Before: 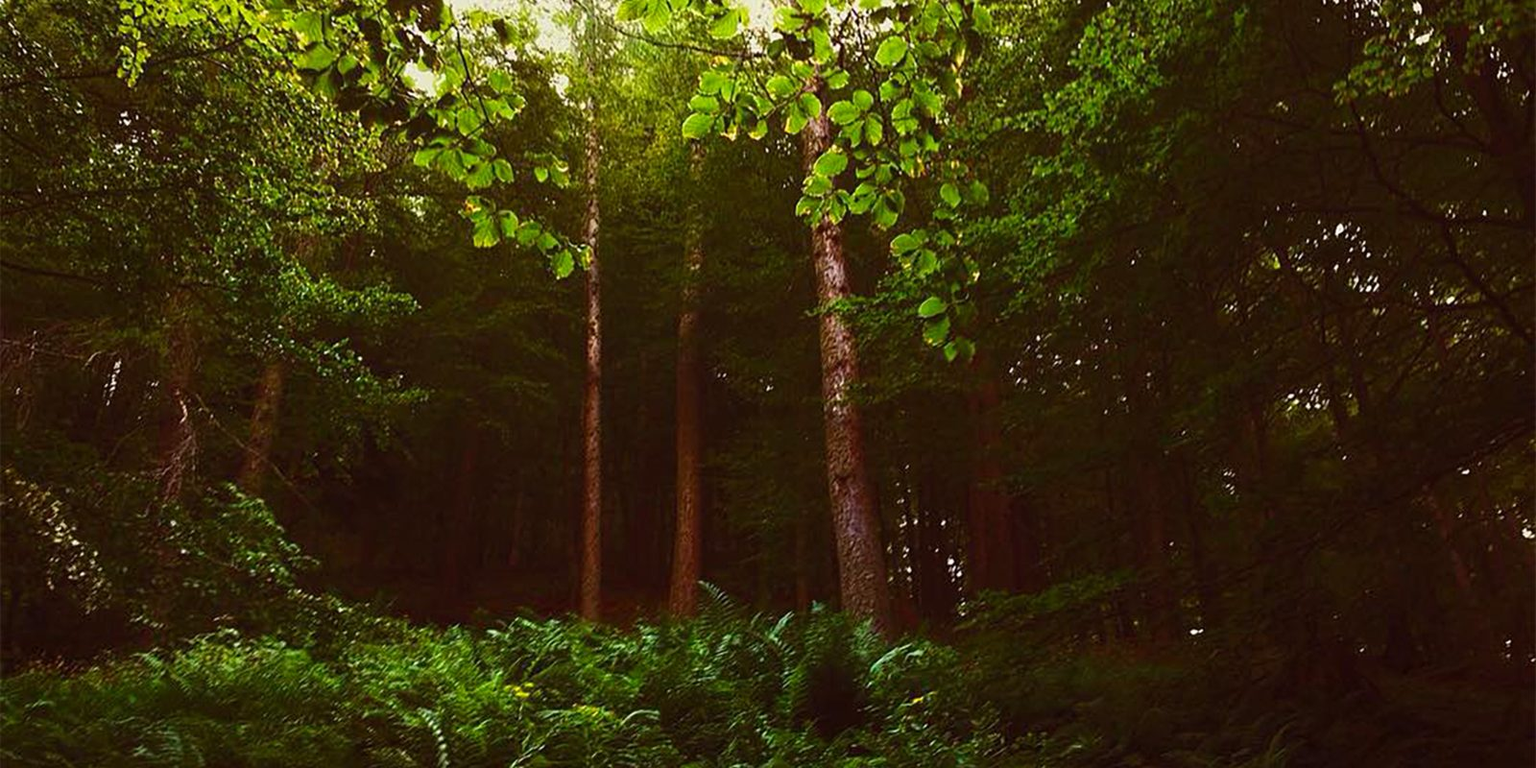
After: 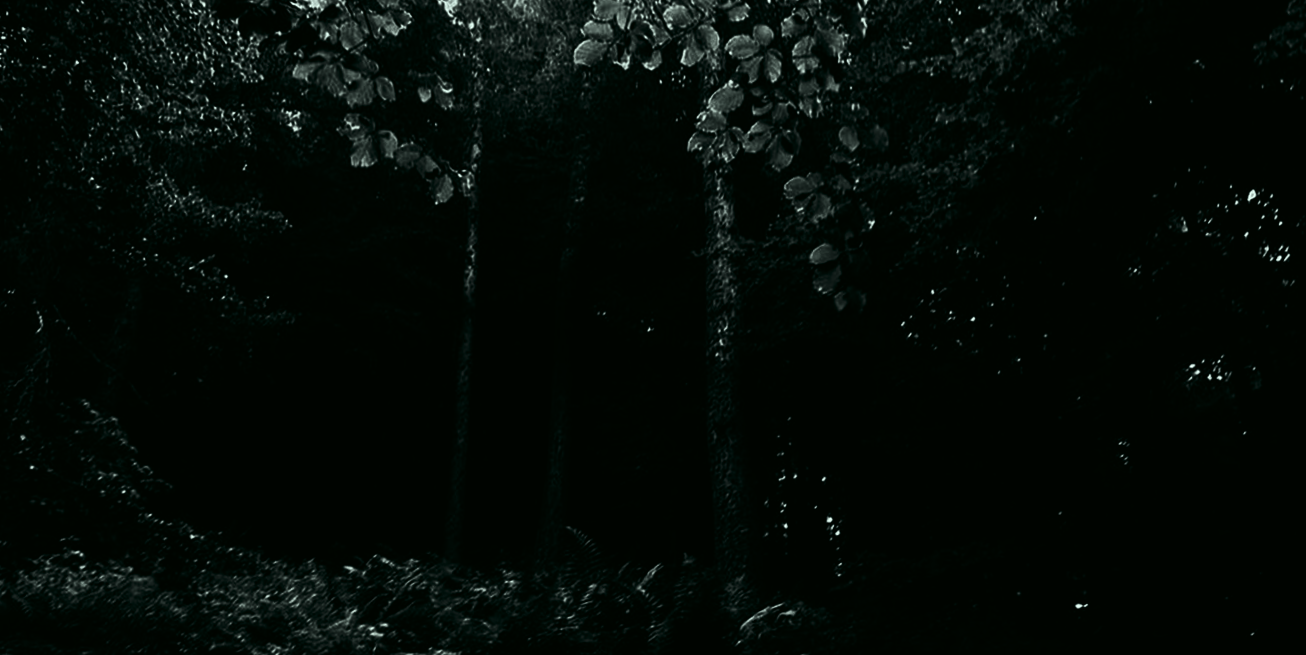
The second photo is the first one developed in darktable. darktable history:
shadows and highlights: shadows 24.52, highlights -77.64, soften with gaussian
contrast brightness saturation: contrast 0.019, brightness -0.995, saturation -0.992
crop and rotate: angle -2.98°, left 5.315%, top 5.205%, right 4.671%, bottom 4.408%
color correction: highlights a* -7.42, highlights b* 1.2, shadows a* -3.32, saturation 1.42
